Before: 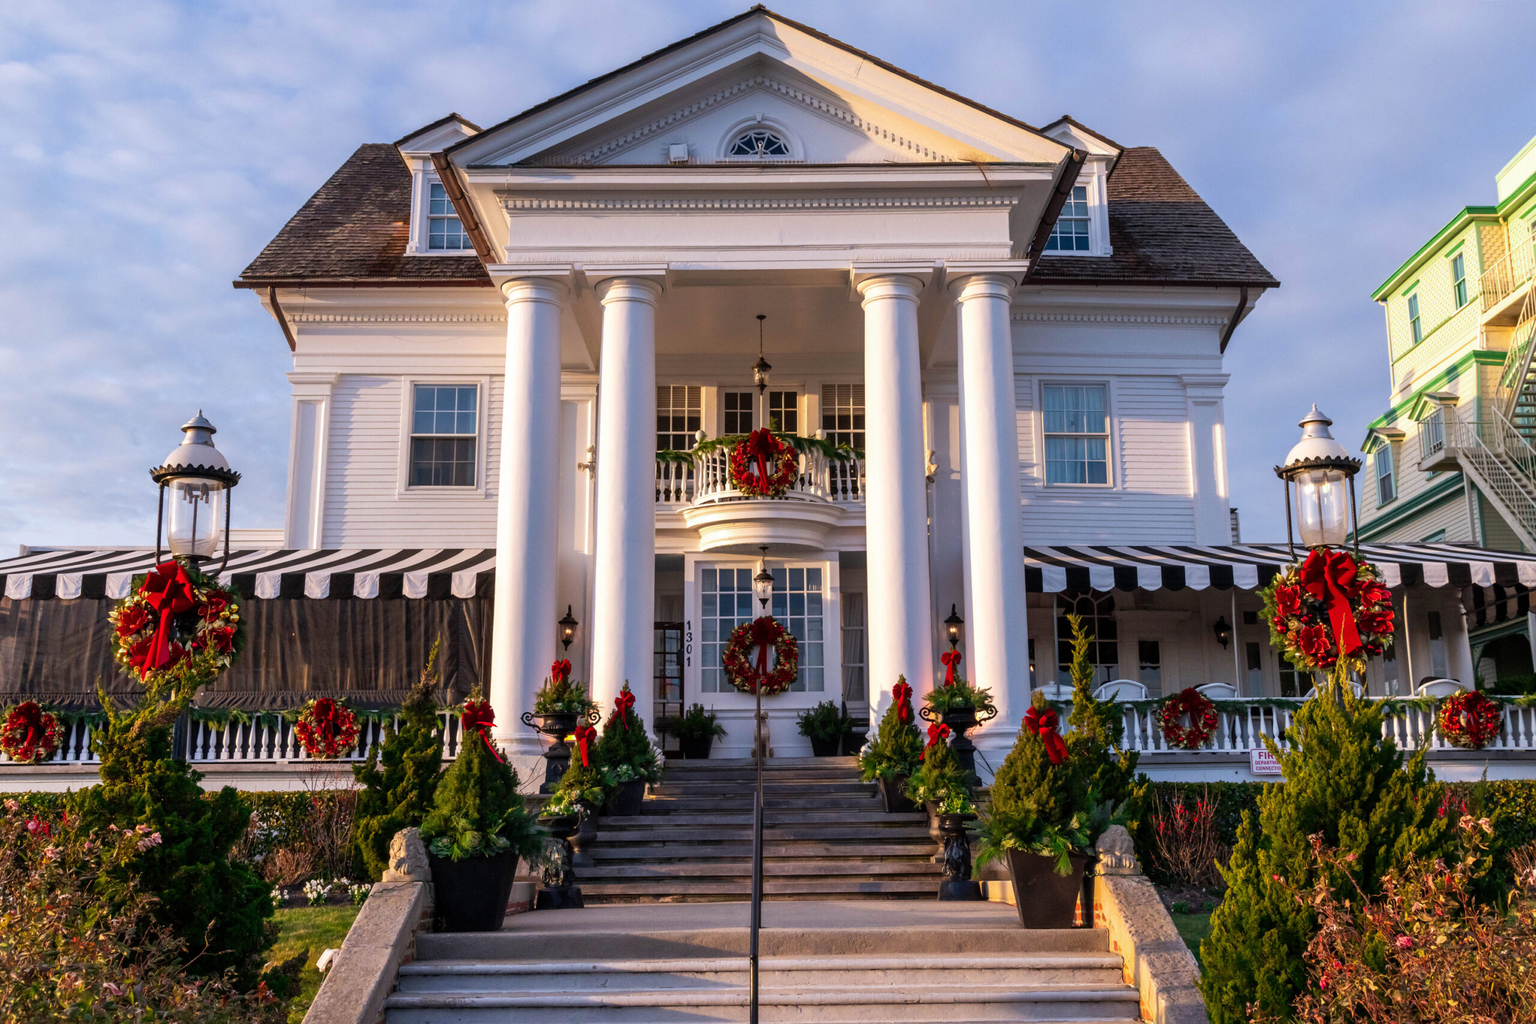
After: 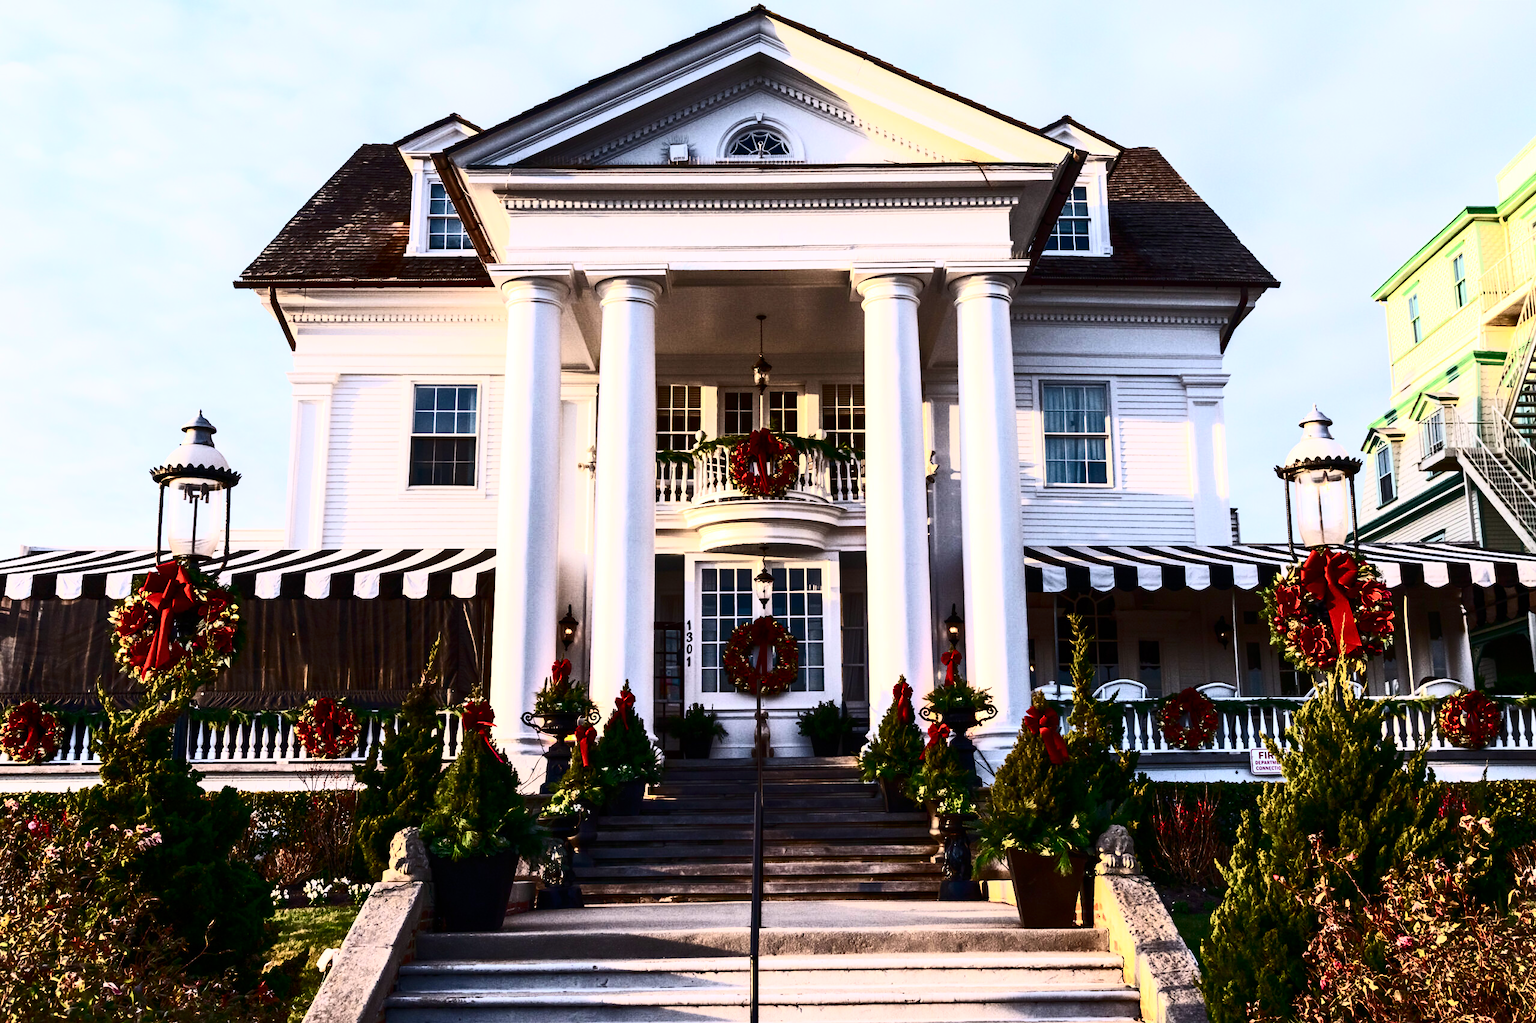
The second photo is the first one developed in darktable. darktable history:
contrast brightness saturation: contrast 0.936, brightness 0.197
